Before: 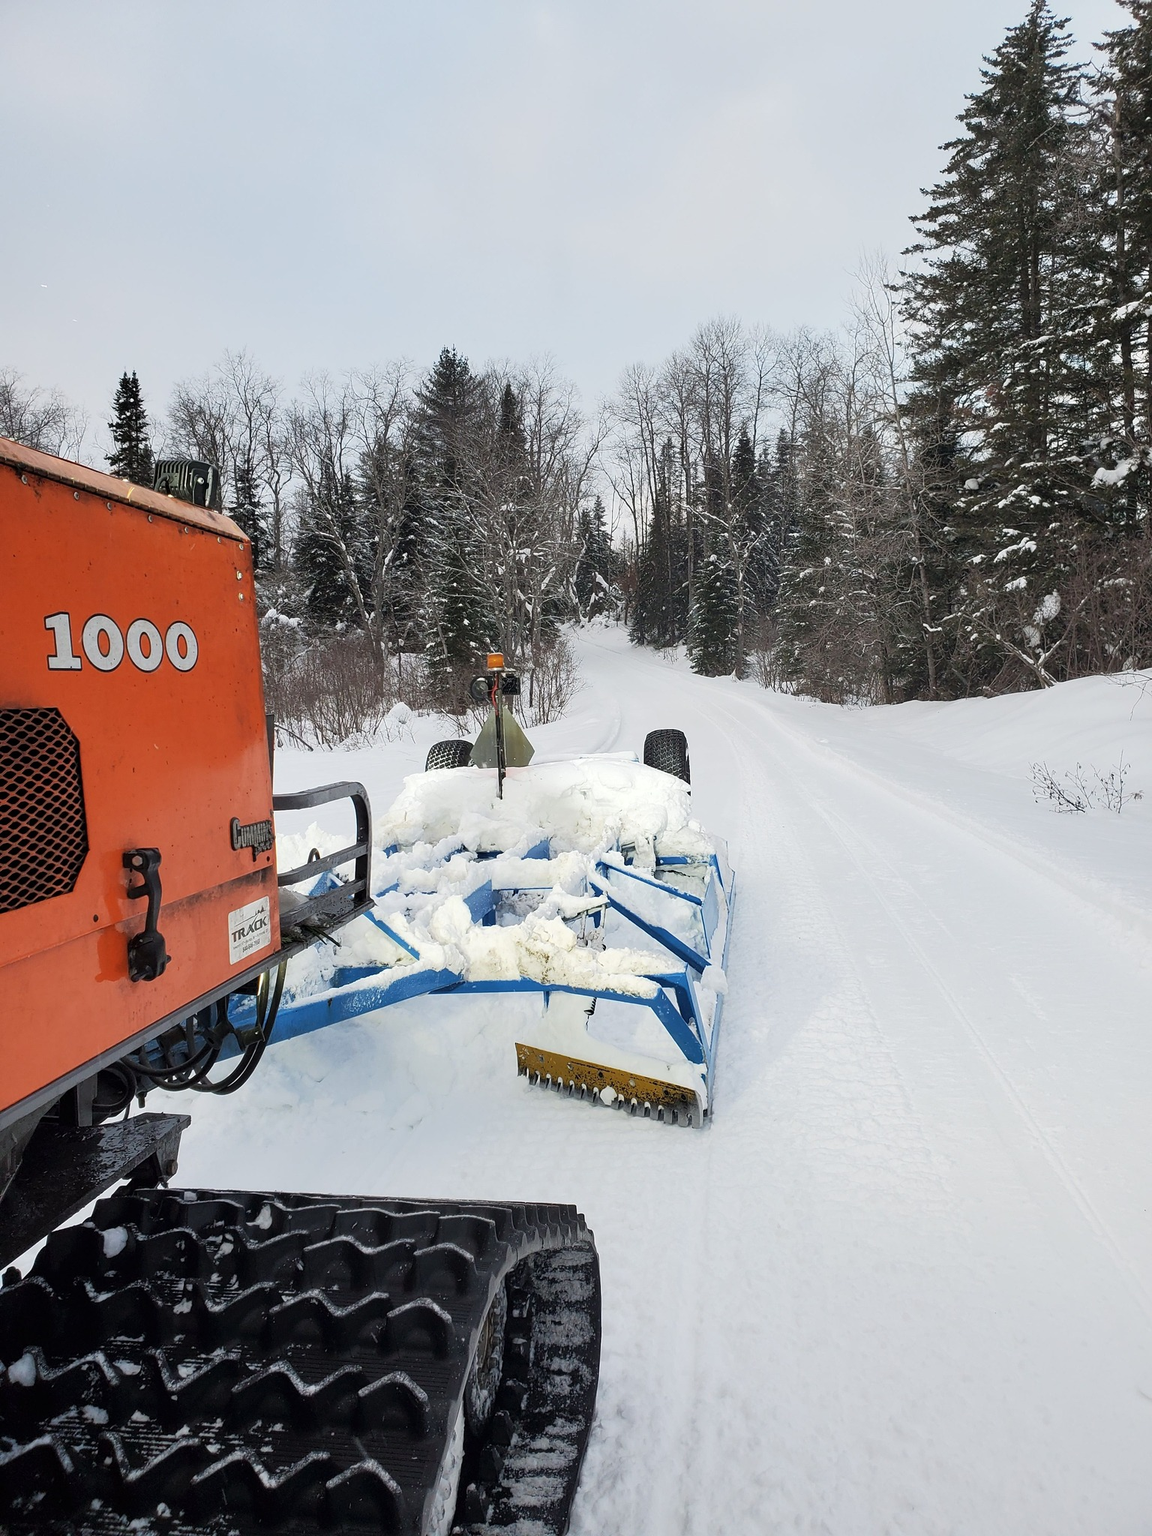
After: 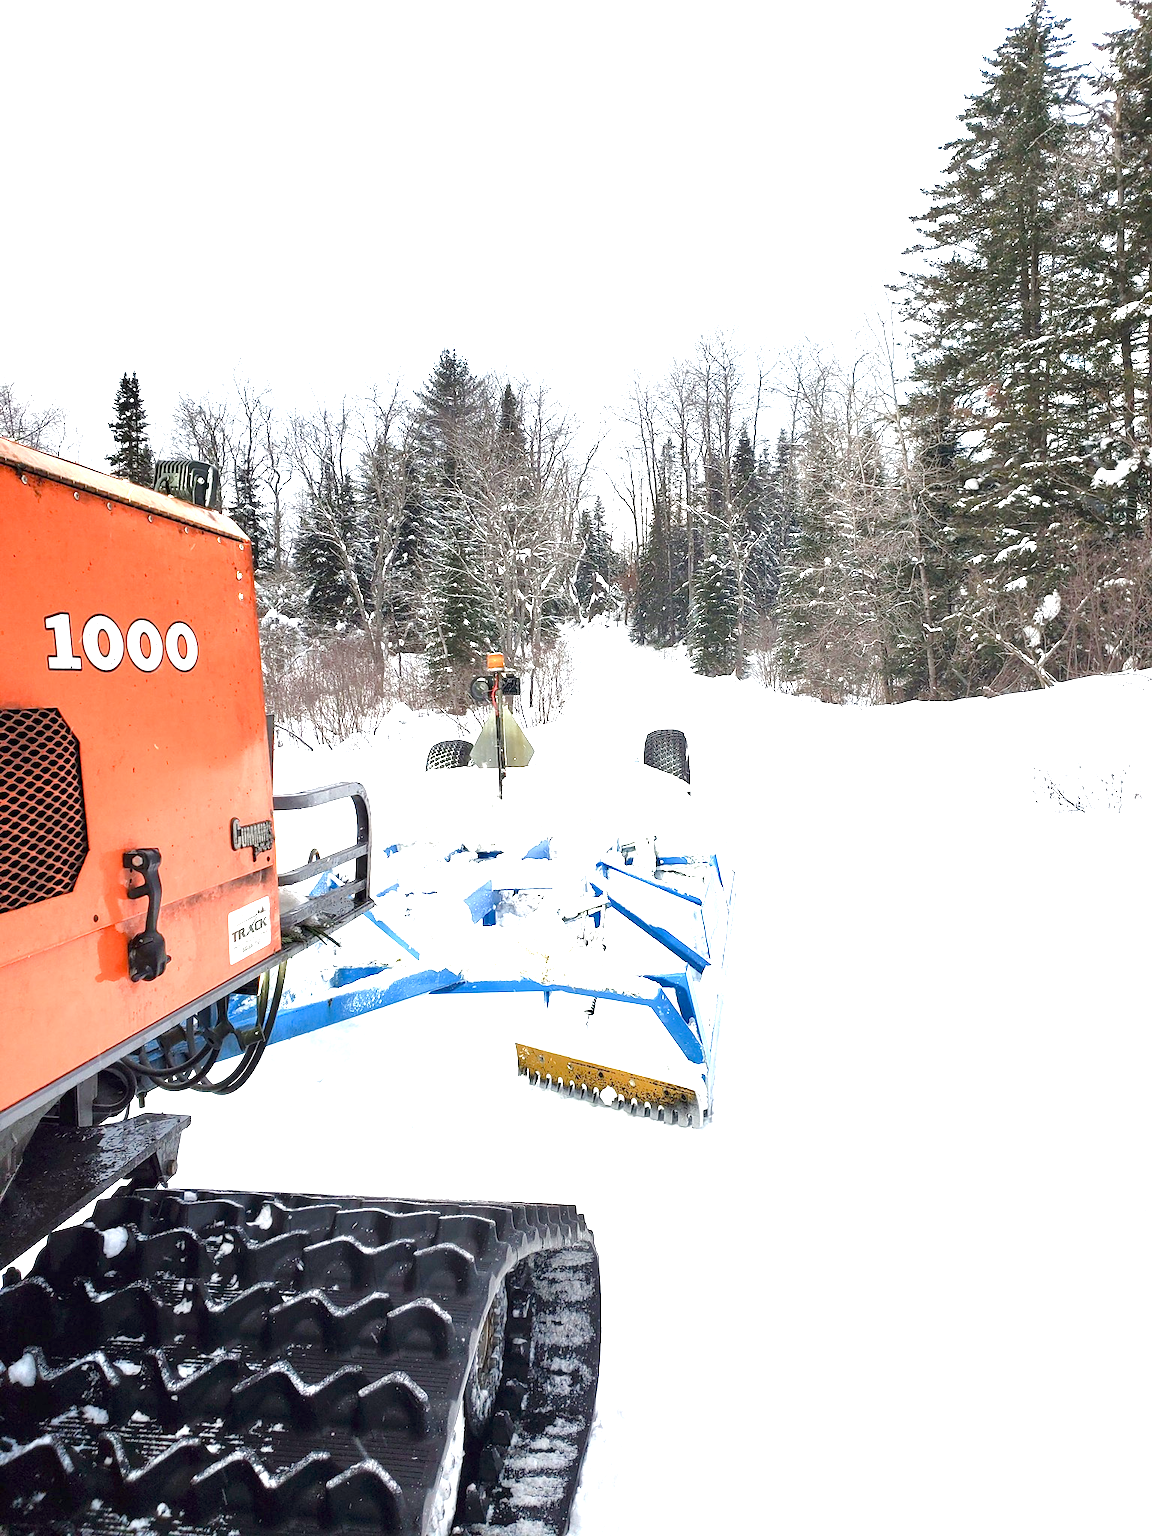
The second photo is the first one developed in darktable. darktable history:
exposure: black level correction 0, exposure 1.2 EV, compensate exposure bias true, compensate highlight preservation false
color balance rgb: perceptual saturation grading › global saturation 20%, perceptual saturation grading › highlights -50%, perceptual saturation grading › shadows 30%, perceptual brilliance grading › global brilliance 10%, perceptual brilliance grading › shadows 15%
